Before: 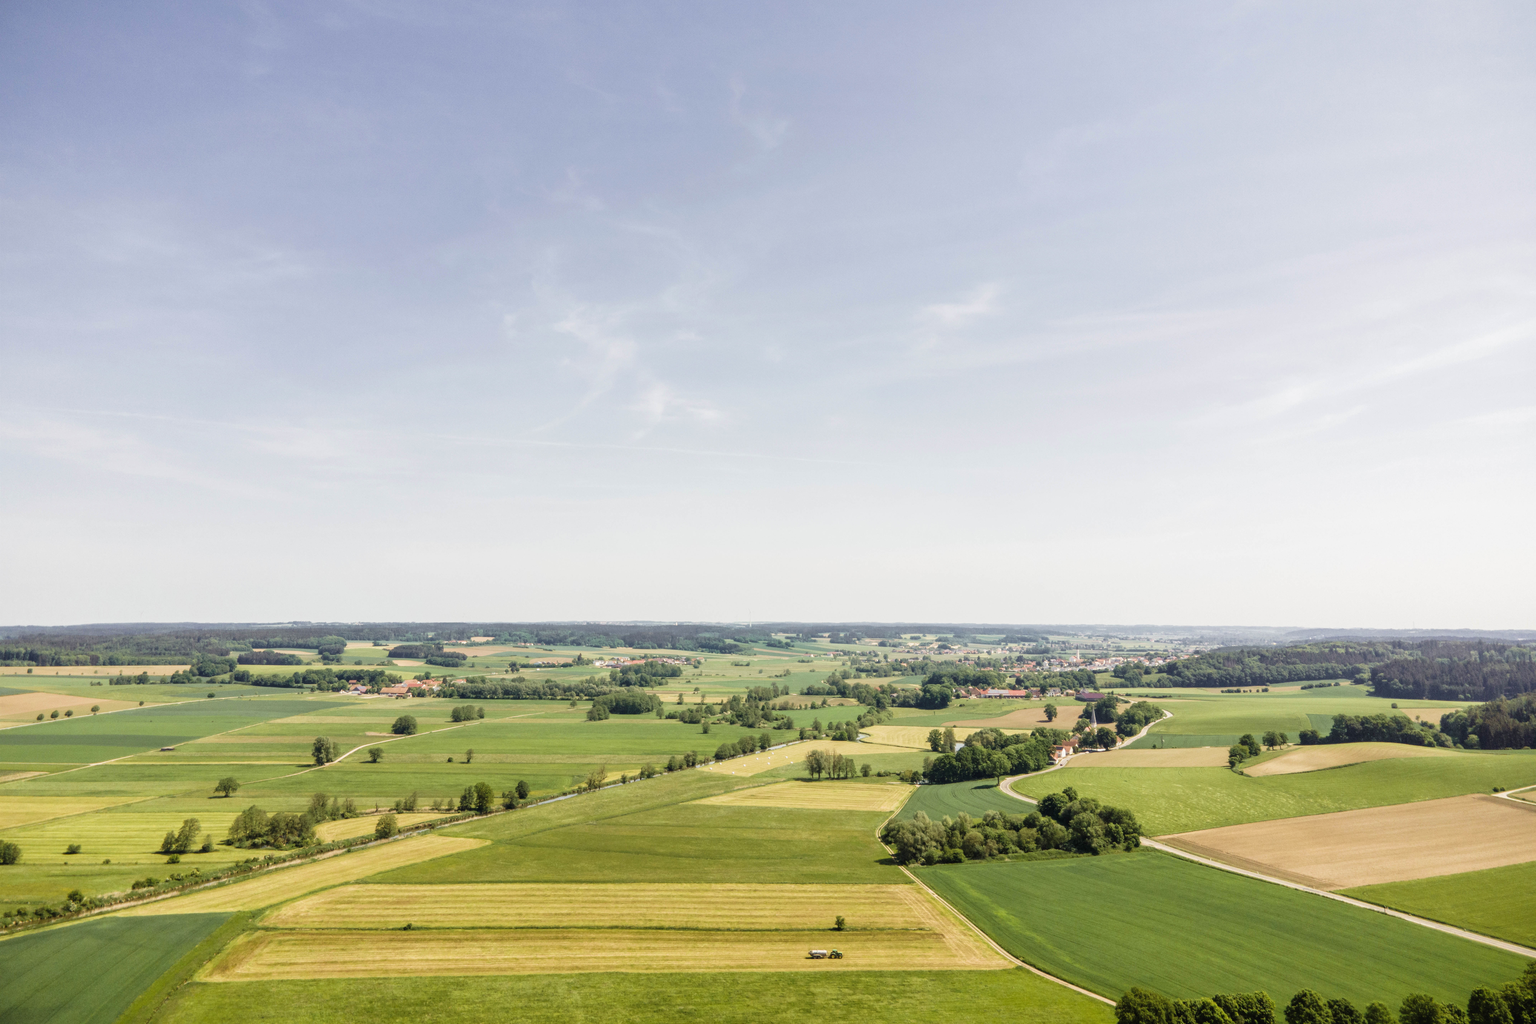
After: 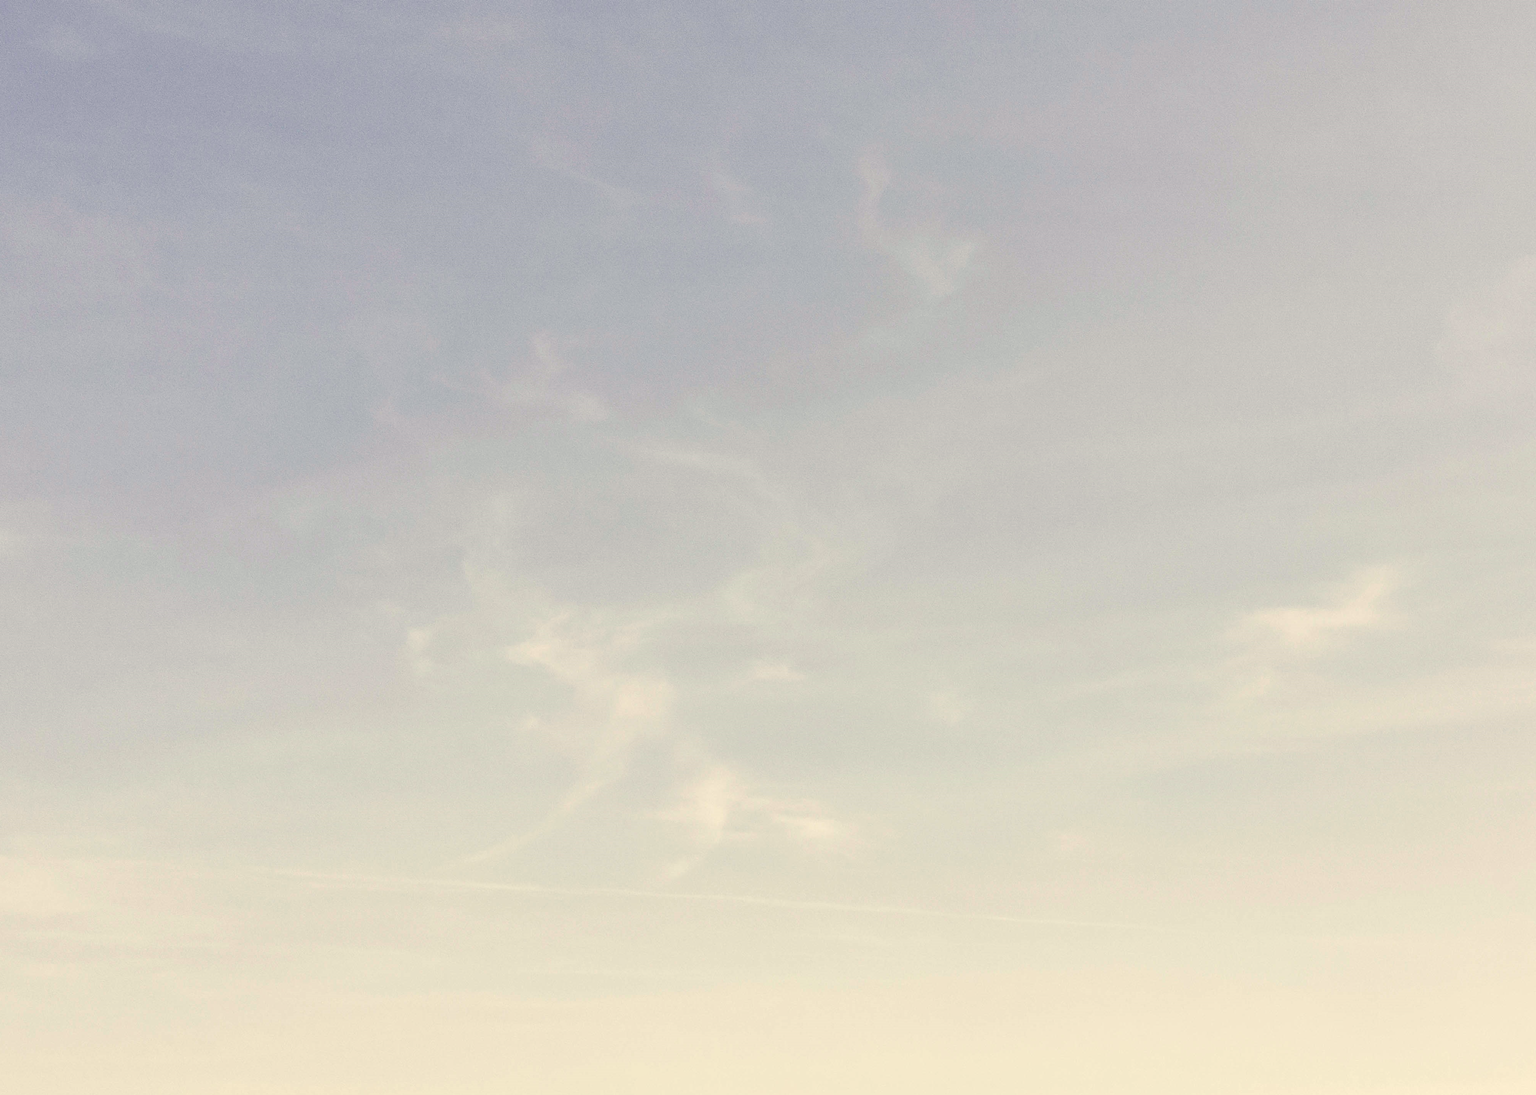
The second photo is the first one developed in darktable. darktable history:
color correction: highlights a* 1.39, highlights b* 17.83
crop: left 19.556%, right 30.401%, bottom 46.458%
contrast equalizer: y [[0.535, 0.543, 0.548, 0.548, 0.542, 0.532], [0.5 ×6], [0.5 ×6], [0 ×6], [0 ×6]]
